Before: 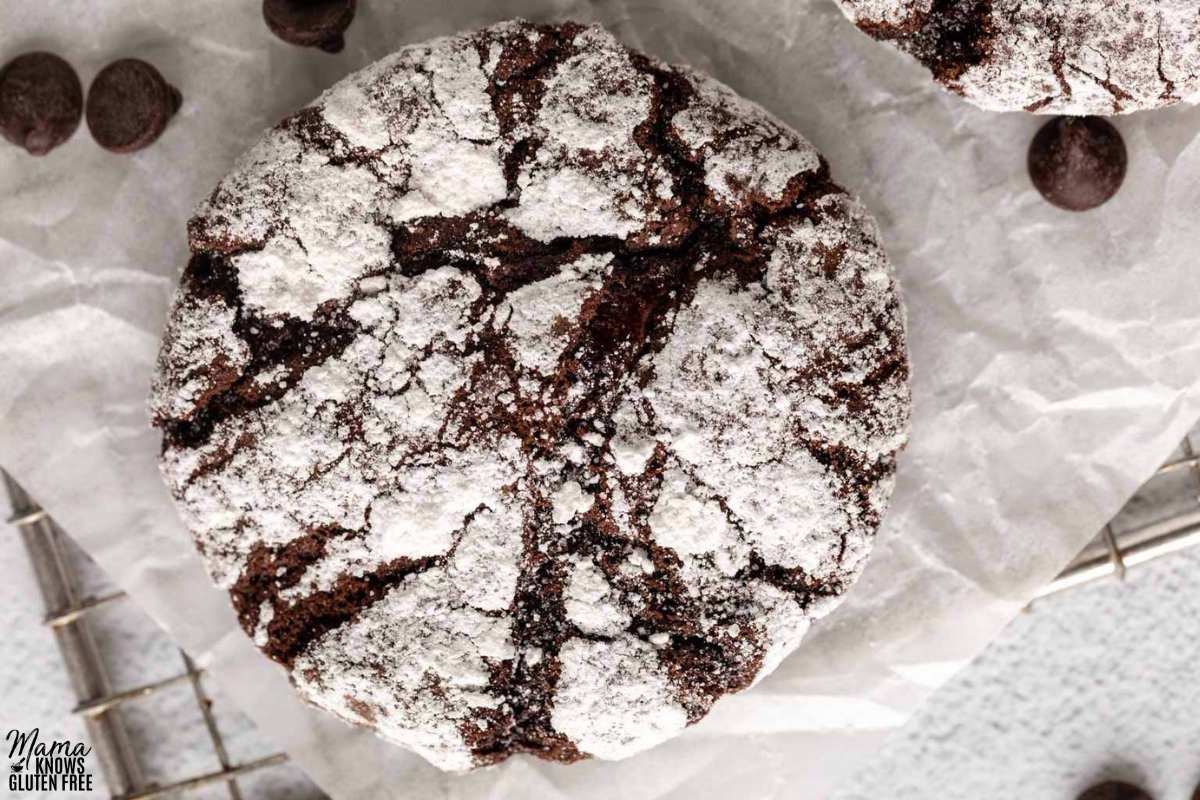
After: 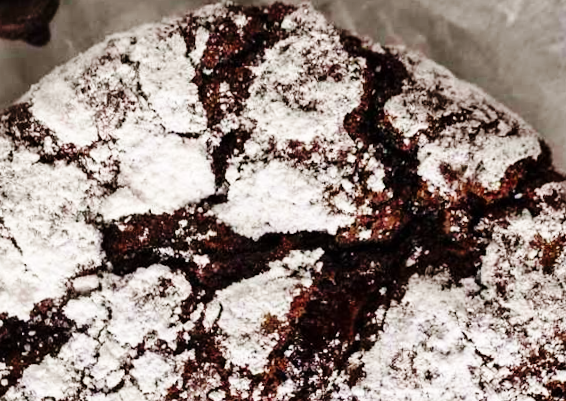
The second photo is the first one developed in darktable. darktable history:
shadows and highlights: radius 108.52, shadows 40.68, highlights -72.88, low approximation 0.01, soften with gaussian
base curve: curves: ch0 [(0, 0) (0.036, 0.025) (0.121, 0.166) (0.206, 0.329) (0.605, 0.79) (1, 1)], preserve colors none
rotate and perspective: rotation 0.062°, lens shift (vertical) 0.115, lens shift (horizontal) -0.133, crop left 0.047, crop right 0.94, crop top 0.061, crop bottom 0.94
crop: left 19.556%, right 30.401%, bottom 46.458%
